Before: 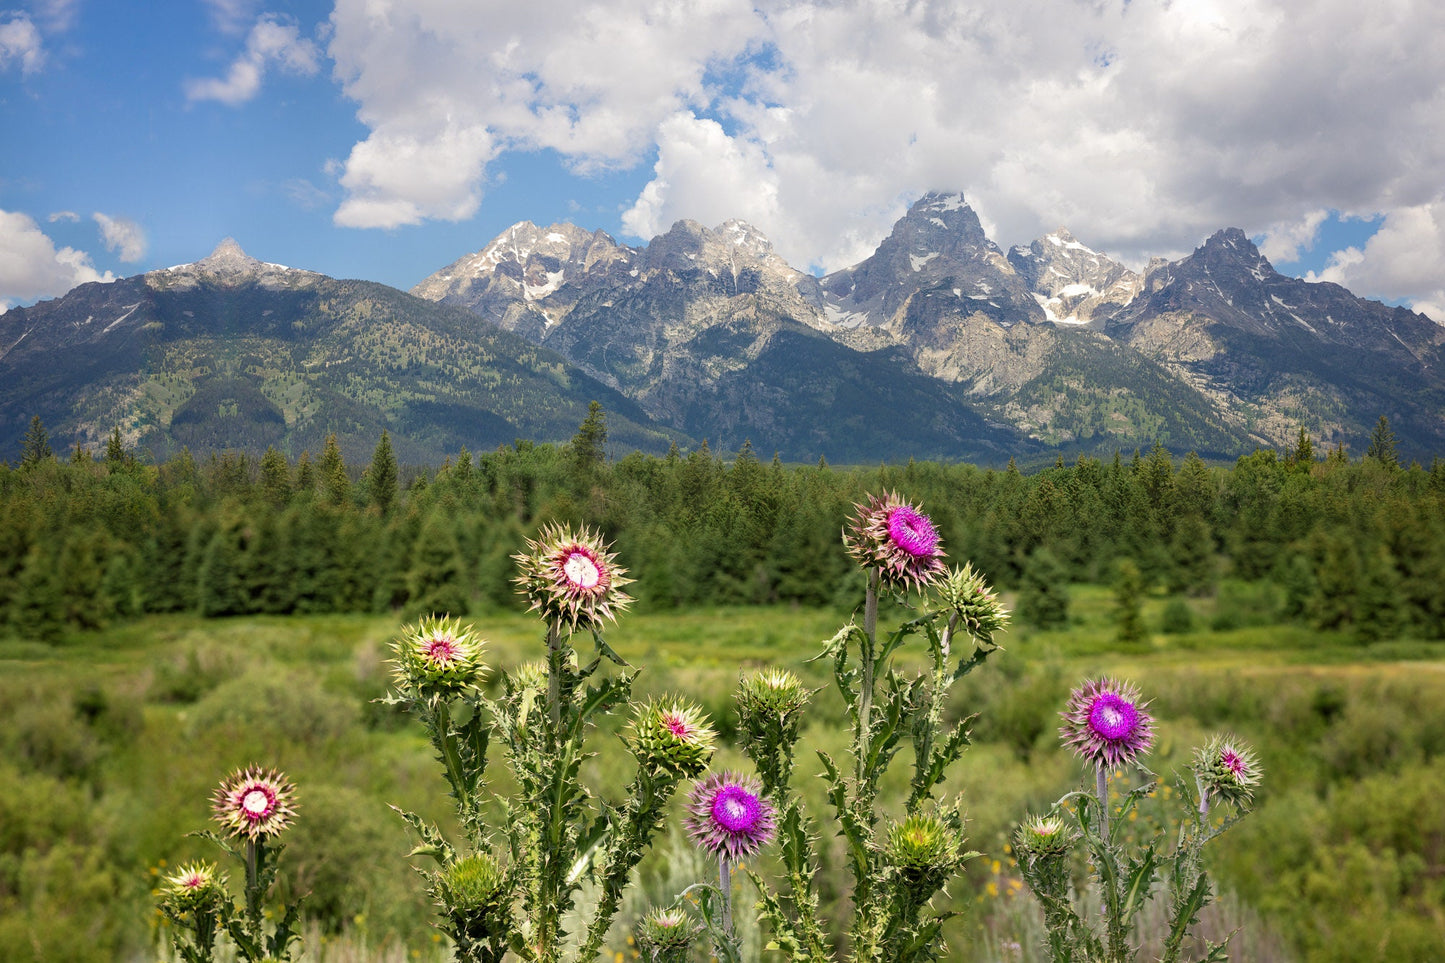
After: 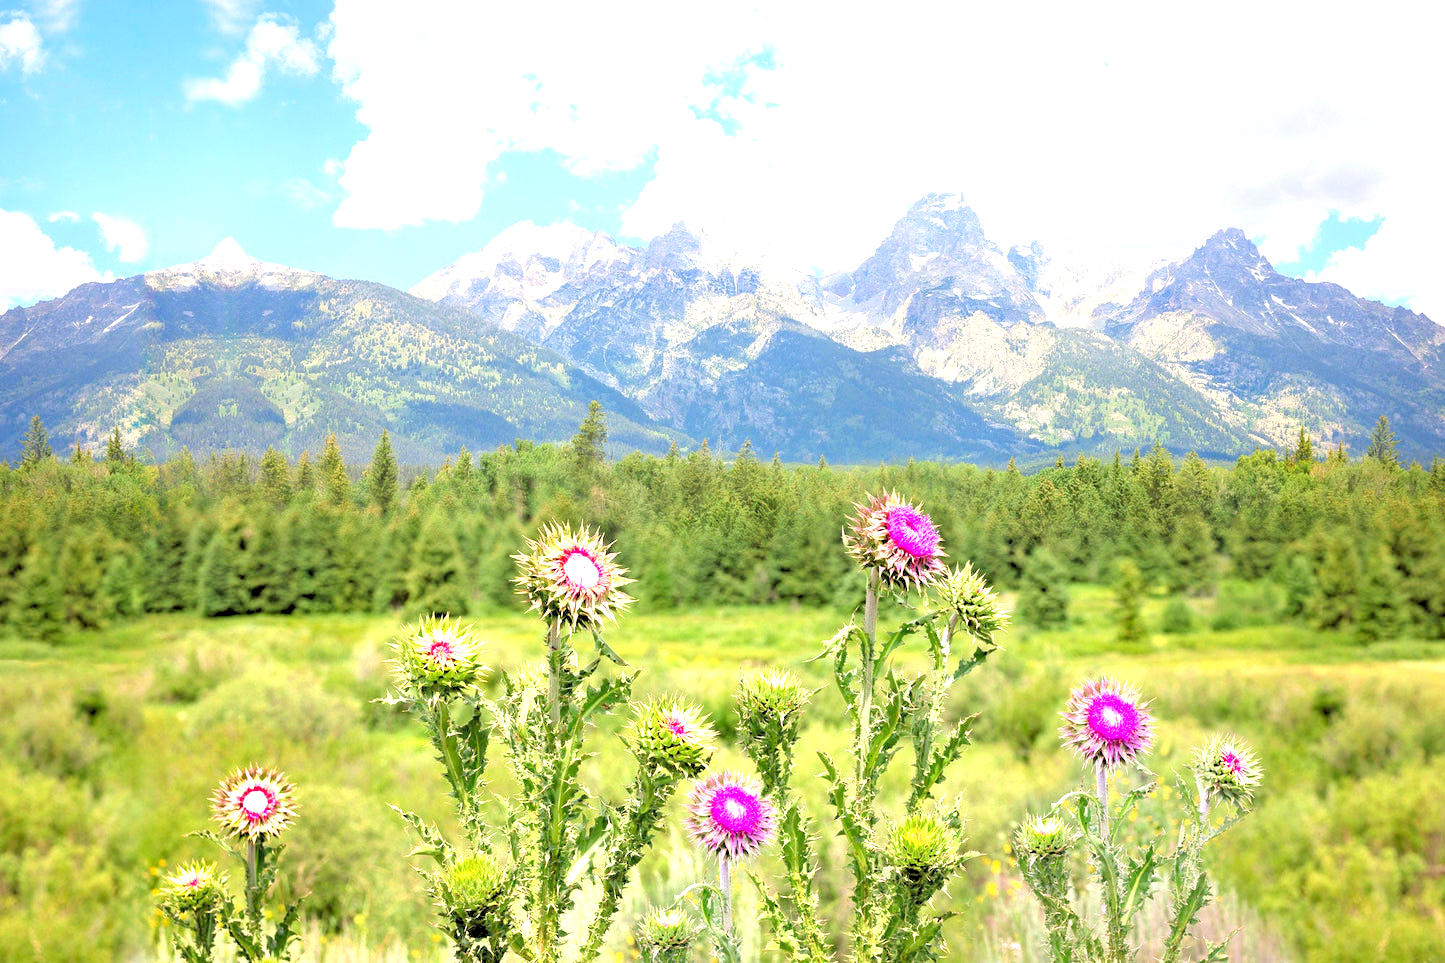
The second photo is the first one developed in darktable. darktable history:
exposure: black level correction 0, exposure 1.45 EV, compensate exposure bias true, compensate highlight preservation false
levels: levels [0.093, 0.434, 0.988]
